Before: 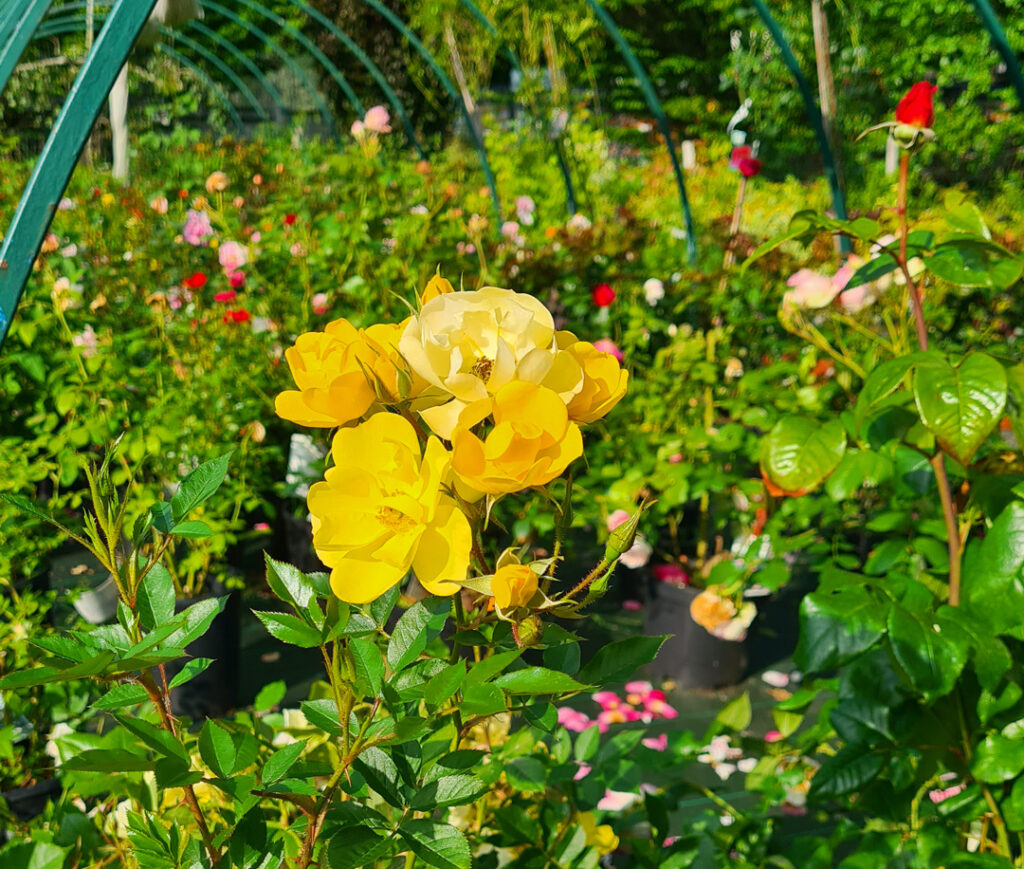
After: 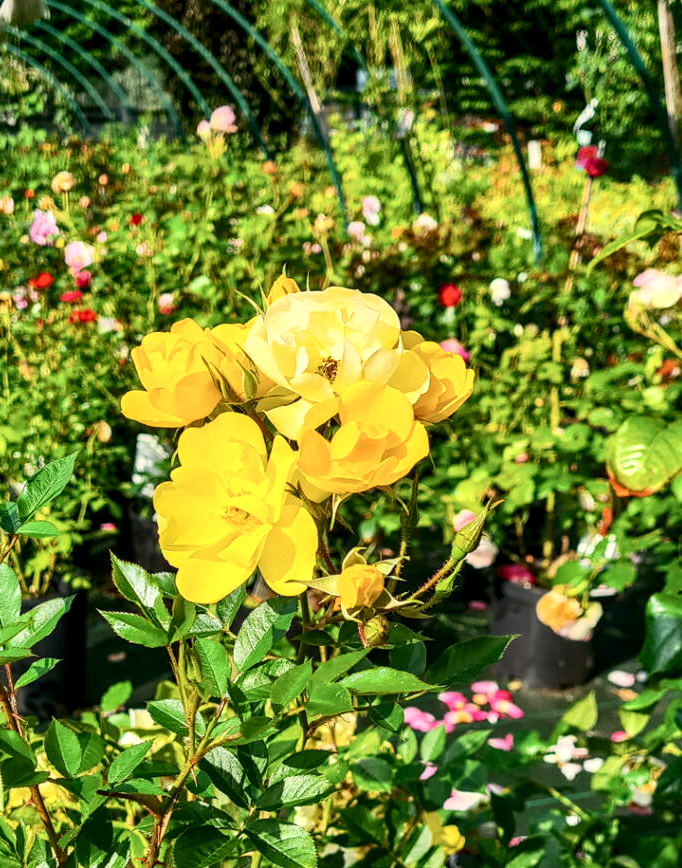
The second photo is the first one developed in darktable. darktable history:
contrast brightness saturation: contrast 0.24, brightness 0.09
local contrast: detail 150%
crop and rotate: left 15.055%, right 18.278%
